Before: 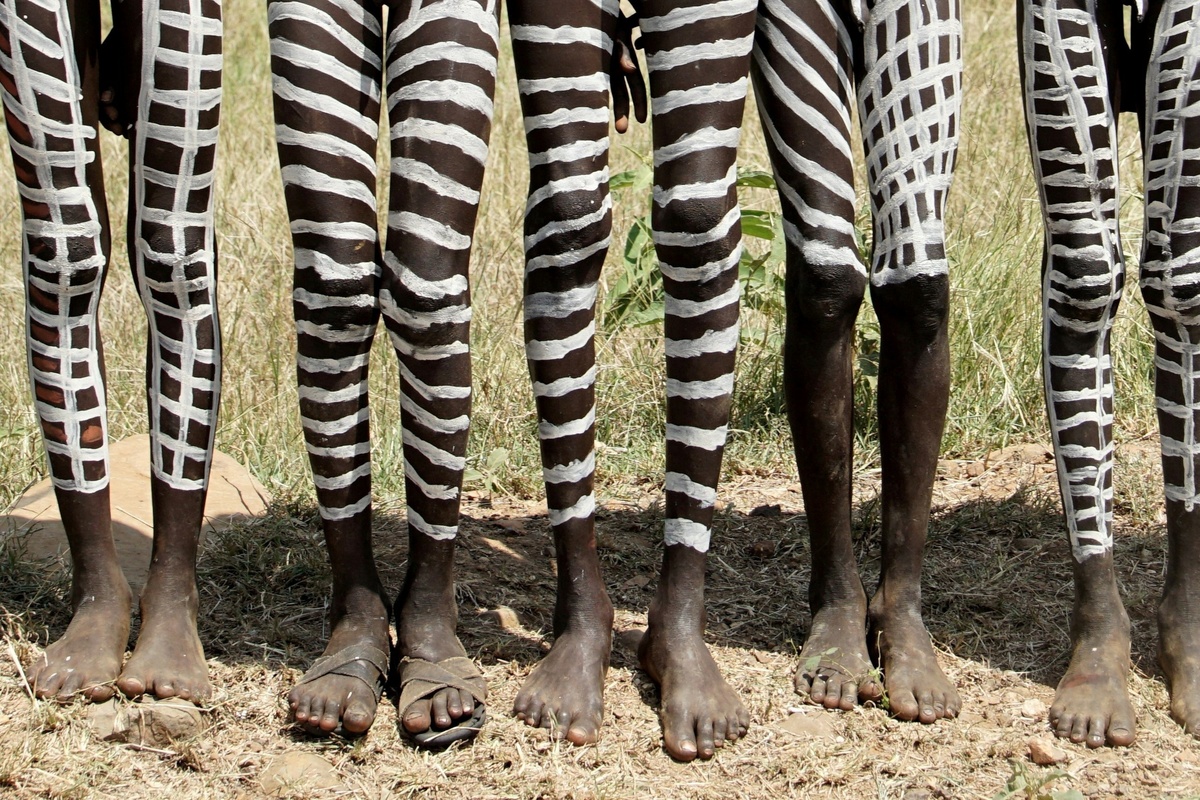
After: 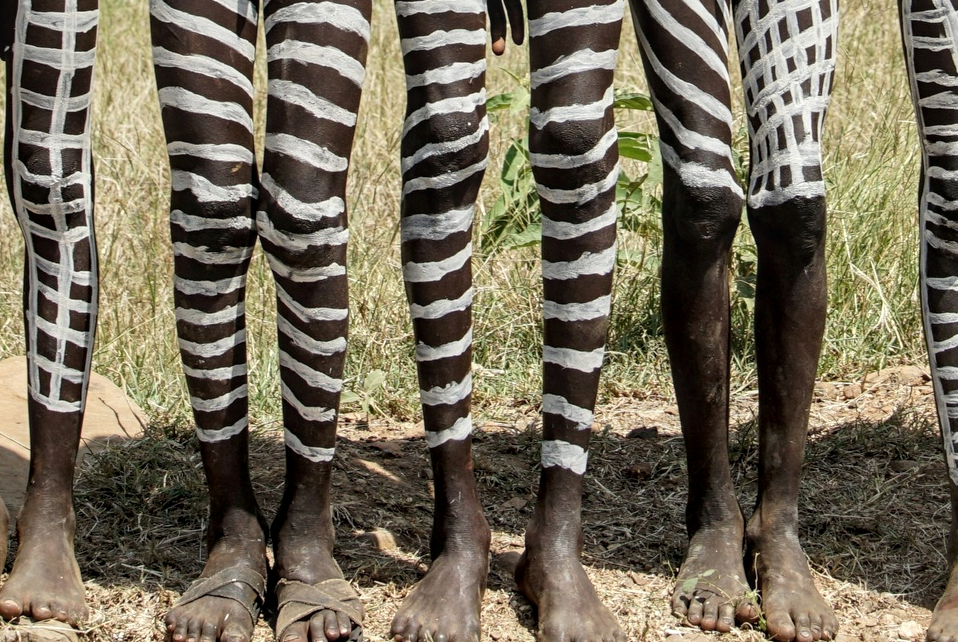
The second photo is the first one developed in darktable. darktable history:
crop and rotate: left 10.297%, top 9.792%, right 9.822%, bottom 9.847%
local contrast: on, module defaults
